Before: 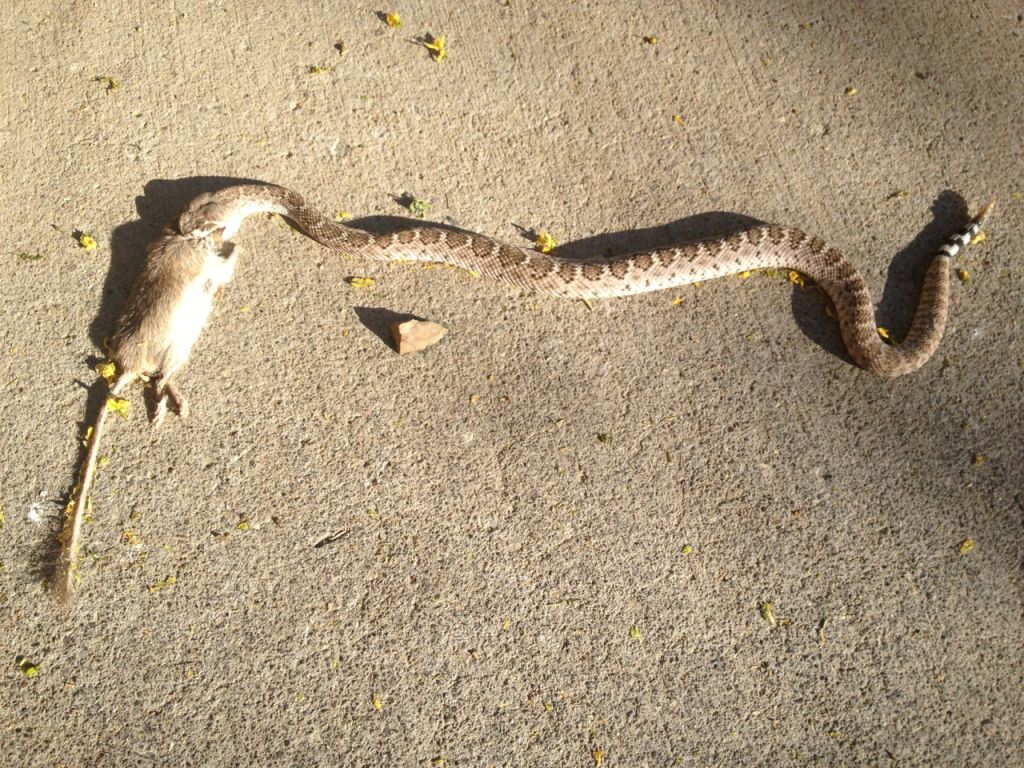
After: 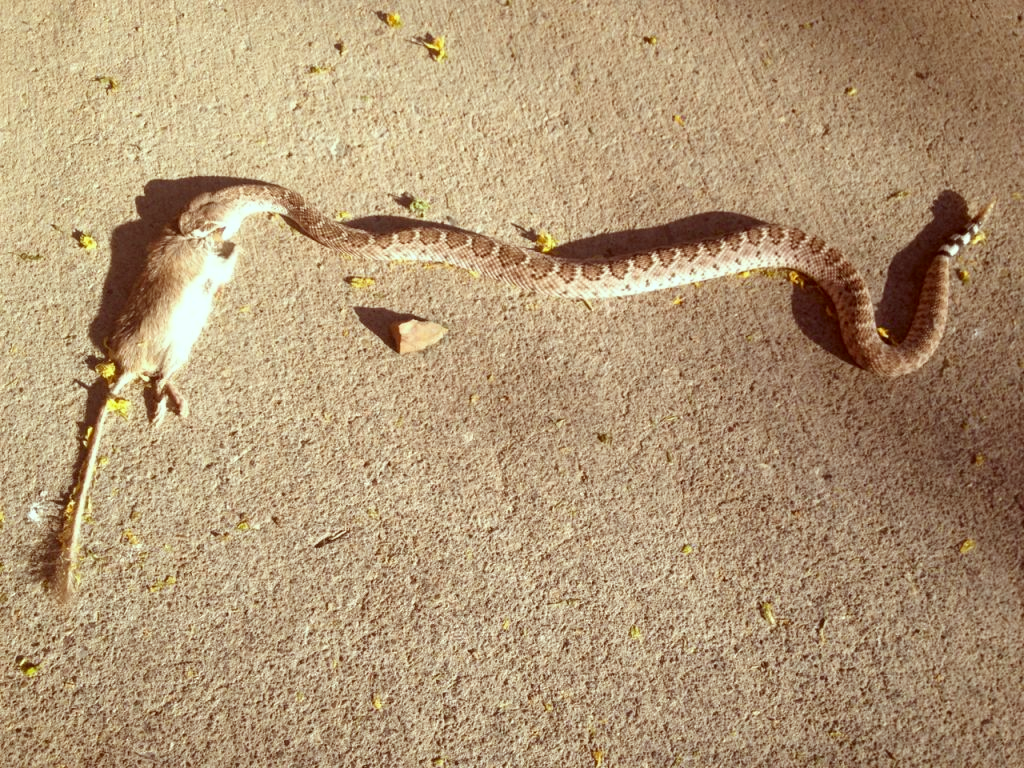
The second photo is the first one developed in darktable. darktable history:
color correction: highlights a* -7.19, highlights b* -0.182, shadows a* 20.13, shadows b* 12.23
